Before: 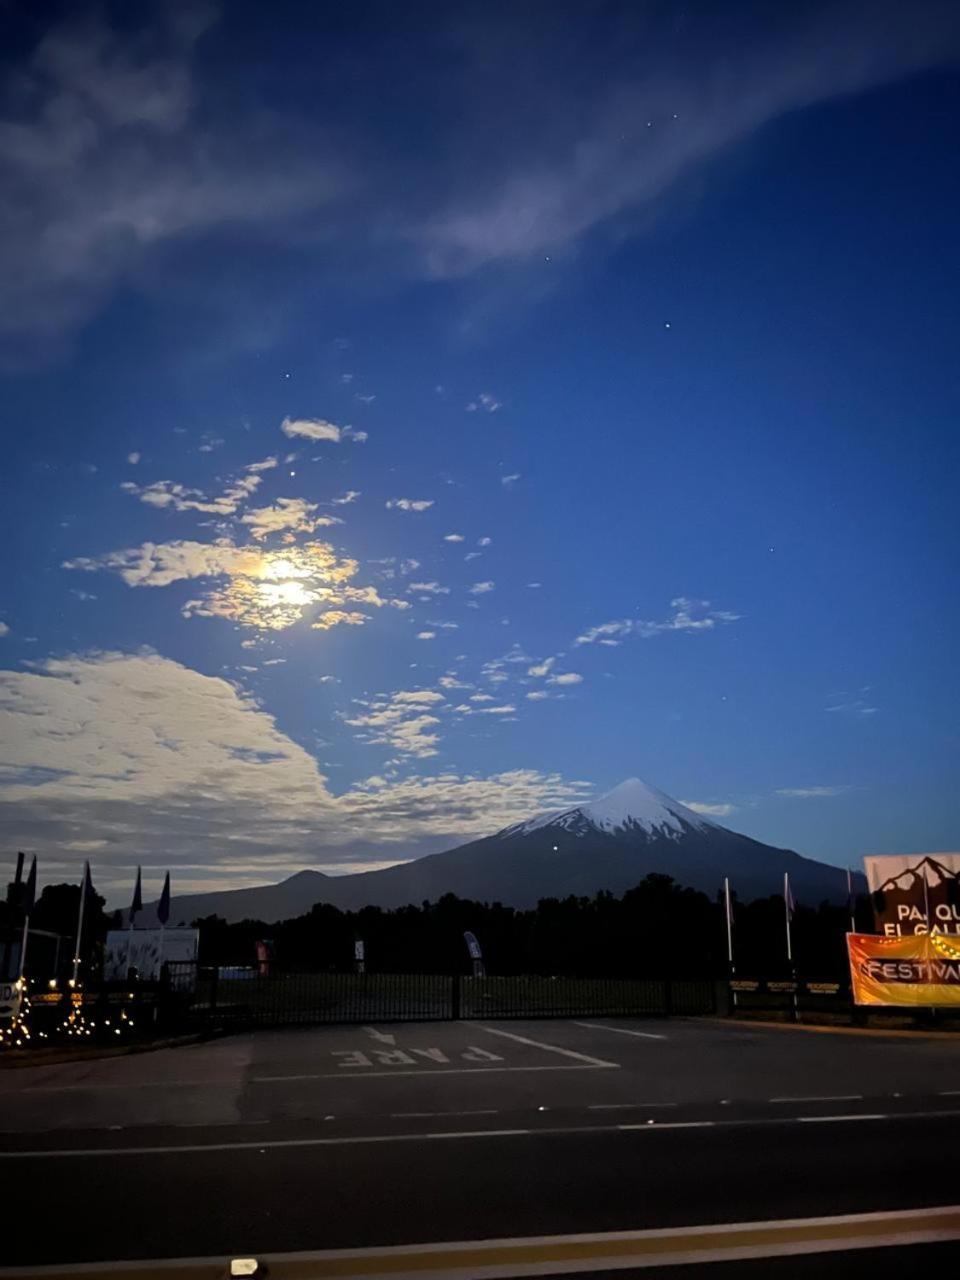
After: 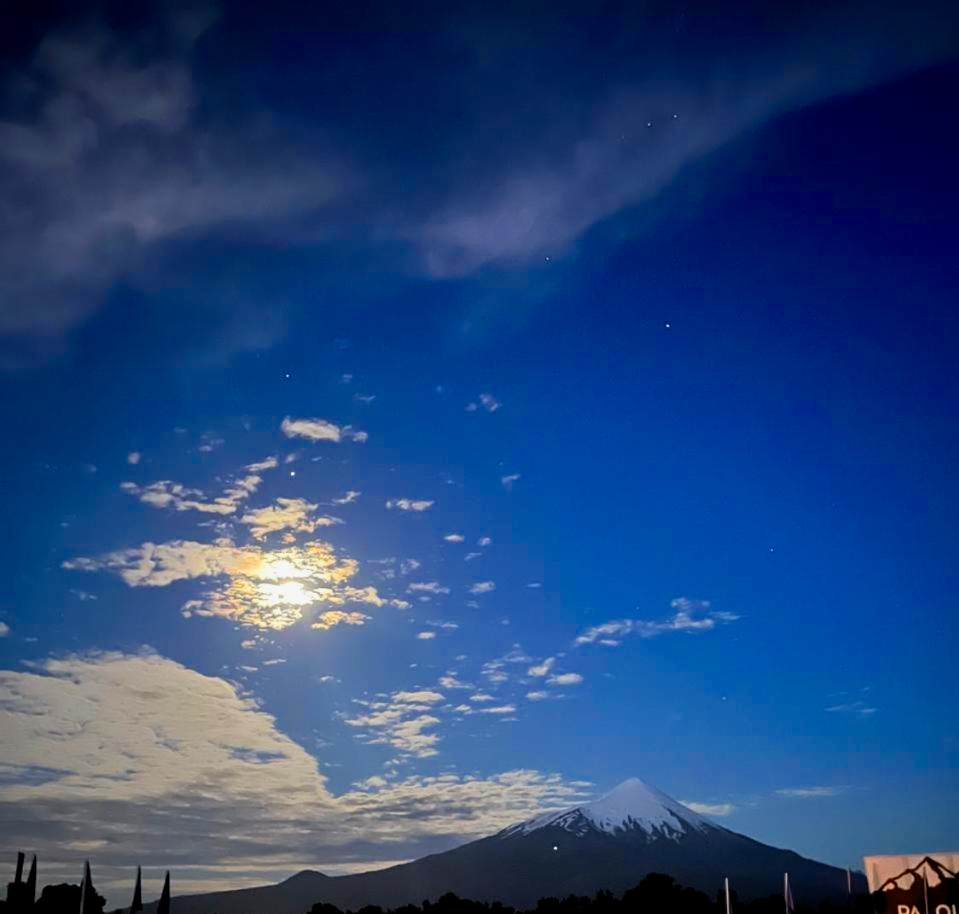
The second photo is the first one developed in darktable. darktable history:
filmic rgb: black relative exposure -12 EV, white relative exposure 2.8 EV, threshold 3 EV, target black luminance 0%, hardness 8.06, latitude 70.41%, contrast 1.14, highlights saturation mix 10%, shadows ↔ highlights balance -0.388%, color science v4 (2020), iterations of high-quality reconstruction 10, contrast in shadows soft, contrast in highlights soft, enable highlight reconstruction true
crop: bottom 28.576%
